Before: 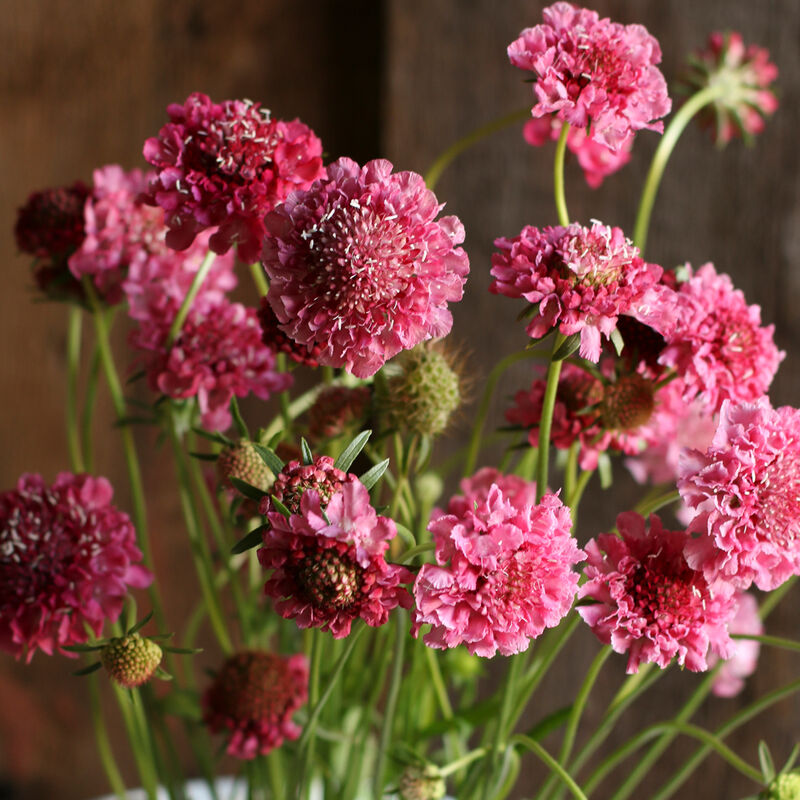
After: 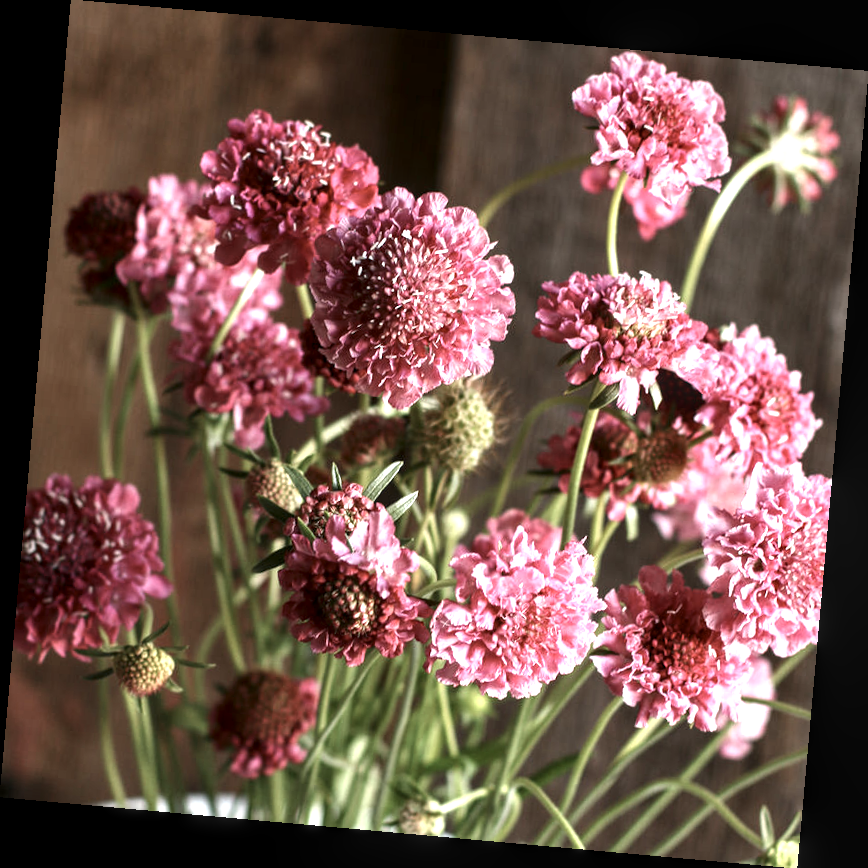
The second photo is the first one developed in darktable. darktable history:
rotate and perspective: rotation 5.12°, automatic cropping off
color zones: curves: ch1 [(0, 0.292) (0.001, 0.292) (0.2, 0.264) (0.4, 0.248) (0.6, 0.248) (0.8, 0.264) (0.999, 0.292) (1, 0.292)]
local contrast: on, module defaults
contrast brightness saturation: contrast 0.07, brightness -0.14, saturation 0.11
exposure: black level correction 0, exposure 1.2 EV, compensate exposure bias true, compensate highlight preservation false
